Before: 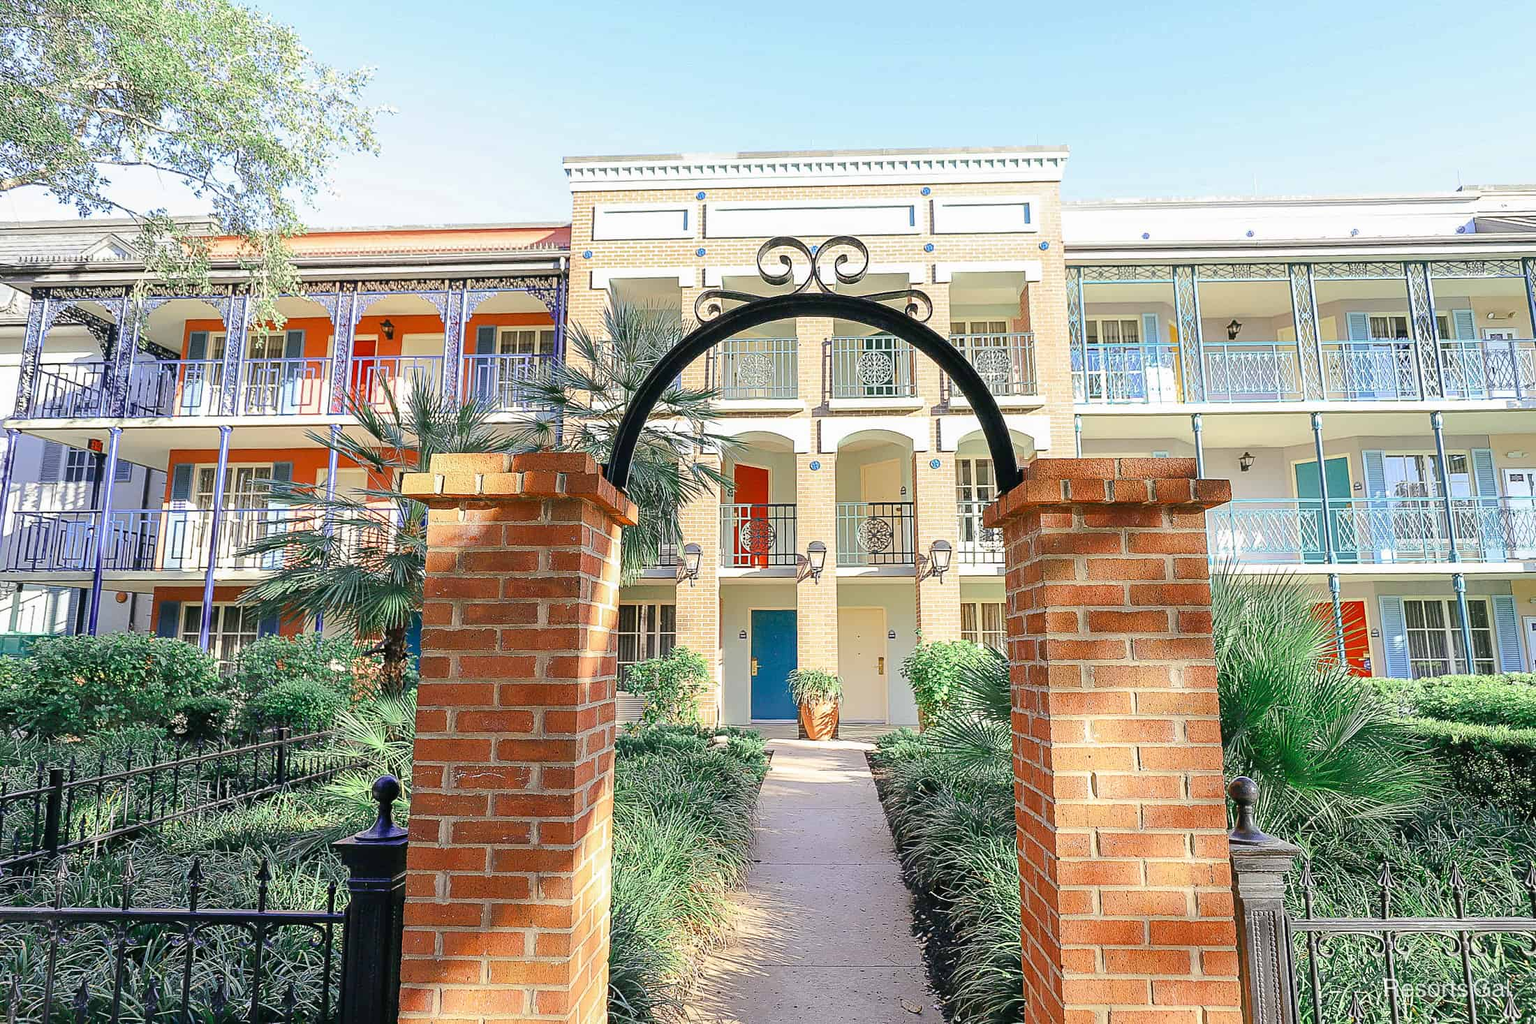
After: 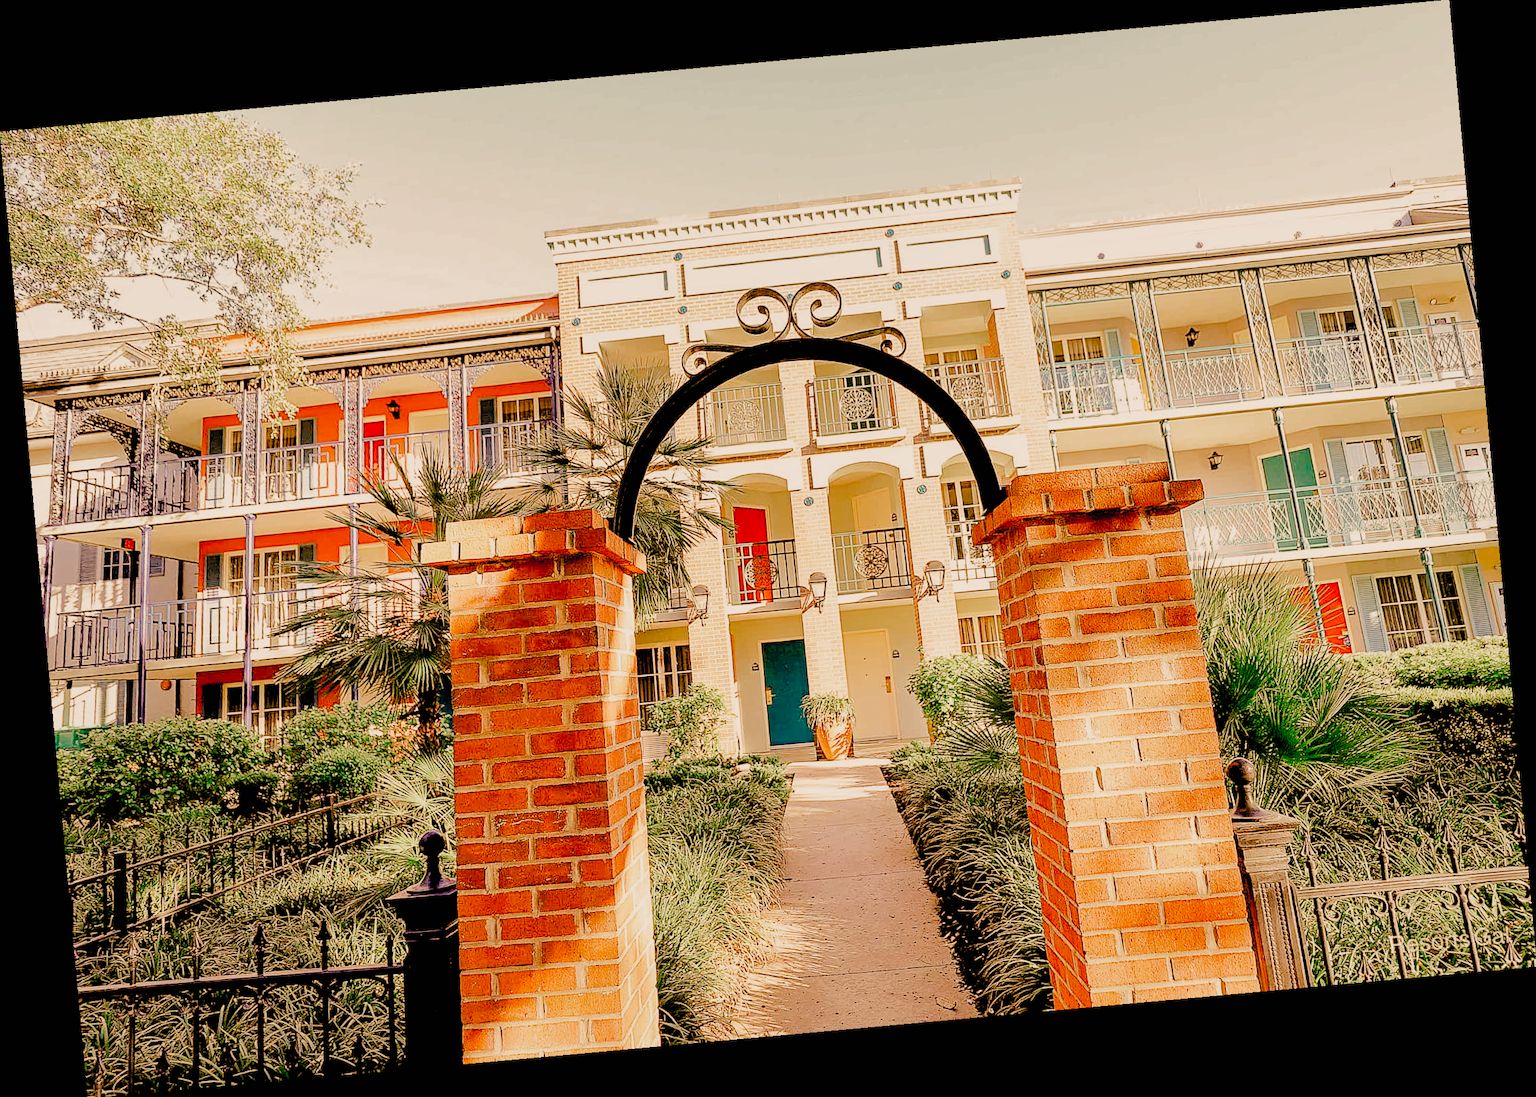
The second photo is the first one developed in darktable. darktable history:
shadows and highlights: on, module defaults
white balance: red 1.467, blue 0.684
tone equalizer: -8 EV -0.417 EV, -7 EV -0.389 EV, -6 EV -0.333 EV, -5 EV -0.222 EV, -3 EV 0.222 EV, -2 EV 0.333 EV, -1 EV 0.389 EV, +0 EV 0.417 EV, edges refinement/feathering 500, mask exposure compensation -1.57 EV, preserve details no
exposure: exposure -0.041 EV, compensate highlight preservation false
haze removal: compatibility mode true, adaptive false
filmic rgb: black relative exposure -2.85 EV, white relative exposure 4.56 EV, hardness 1.77, contrast 1.25, preserve chrominance no, color science v5 (2021)
rotate and perspective: rotation -5.2°, automatic cropping off
